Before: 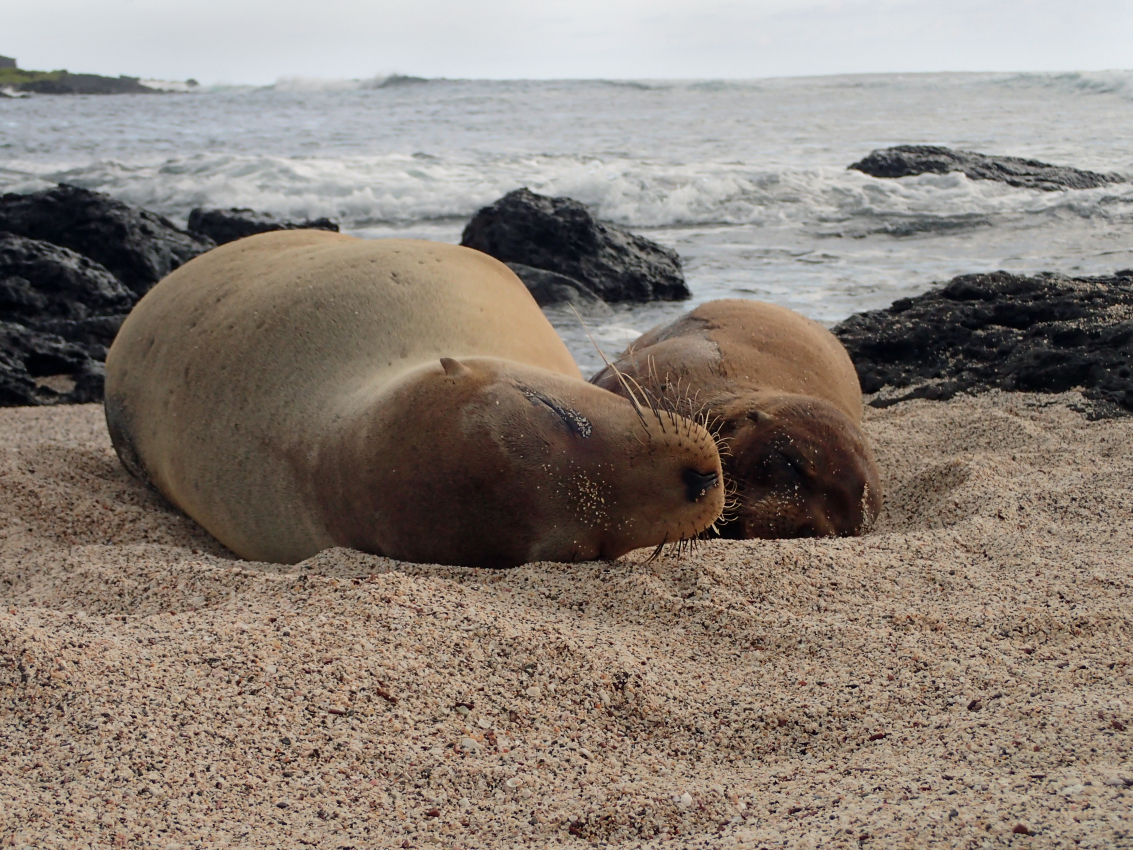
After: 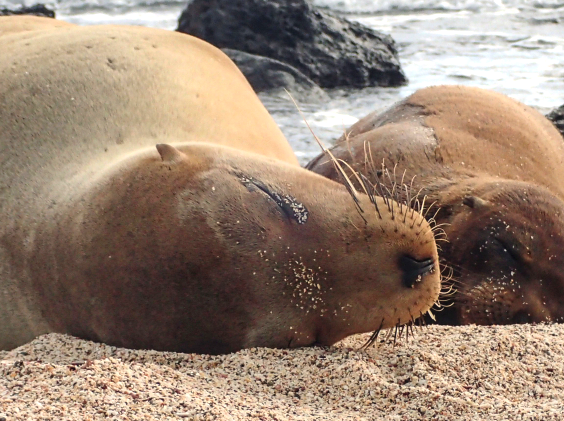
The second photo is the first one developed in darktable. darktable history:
exposure: black level correction 0, exposure 1 EV, compensate exposure bias true, compensate highlight preservation false
crop: left 25.114%, top 25.255%, right 25.052%, bottom 25.14%
local contrast: detail 110%
